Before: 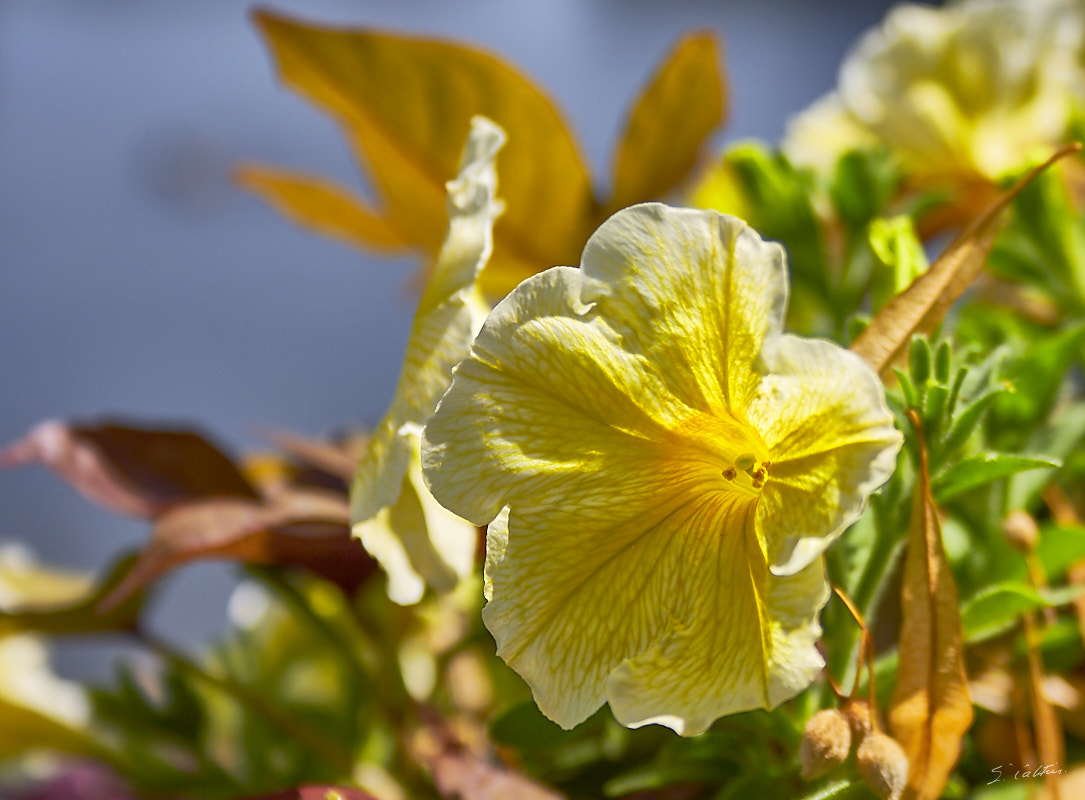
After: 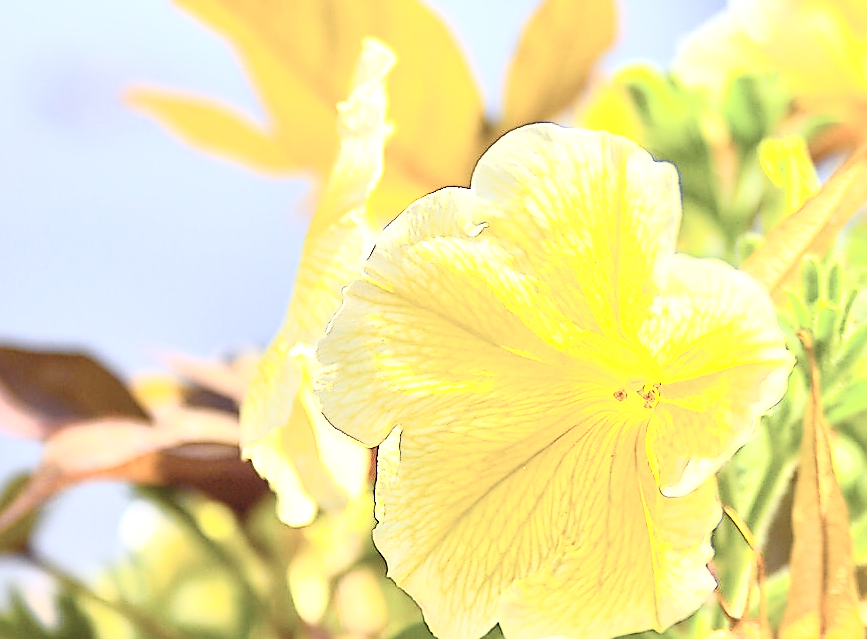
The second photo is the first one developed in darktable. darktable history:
sharpen: radius 1.4, amount 1.25, threshold 0.7
crop and rotate: left 10.071%, top 10.071%, right 10.02%, bottom 10.02%
contrast brightness saturation: contrast 0.43, brightness 0.56, saturation -0.19
exposure: black level correction 0, exposure 1.2 EV, compensate highlight preservation false
